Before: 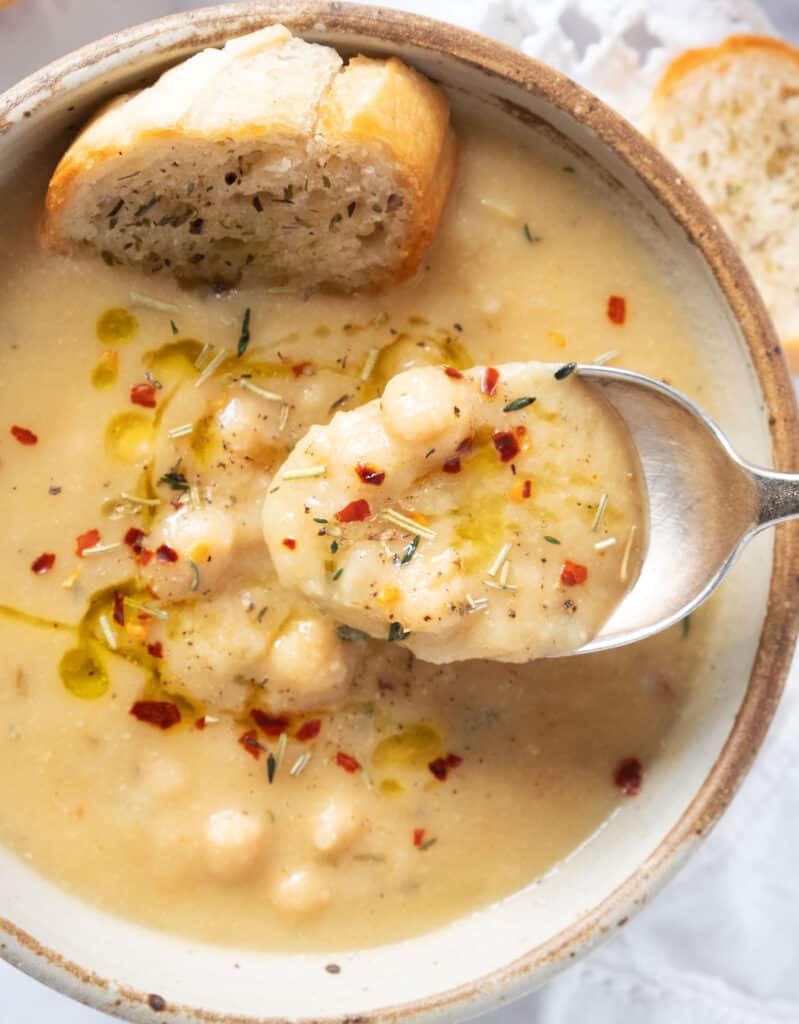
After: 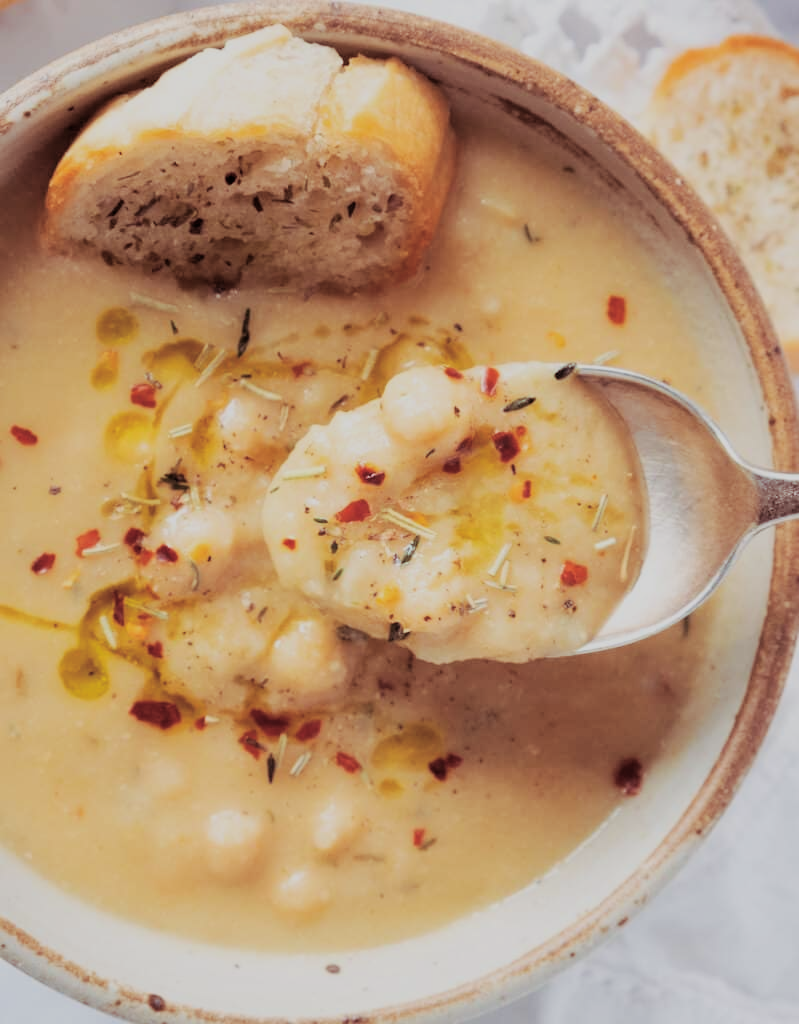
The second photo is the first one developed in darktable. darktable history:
filmic rgb: black relative exposure -6.68 EV, white relative exposure 4.56 EV, hardness 3.25
split-toning: highlights › hue 298.8°, highlights › saturation 0.73, compress 41.76%
